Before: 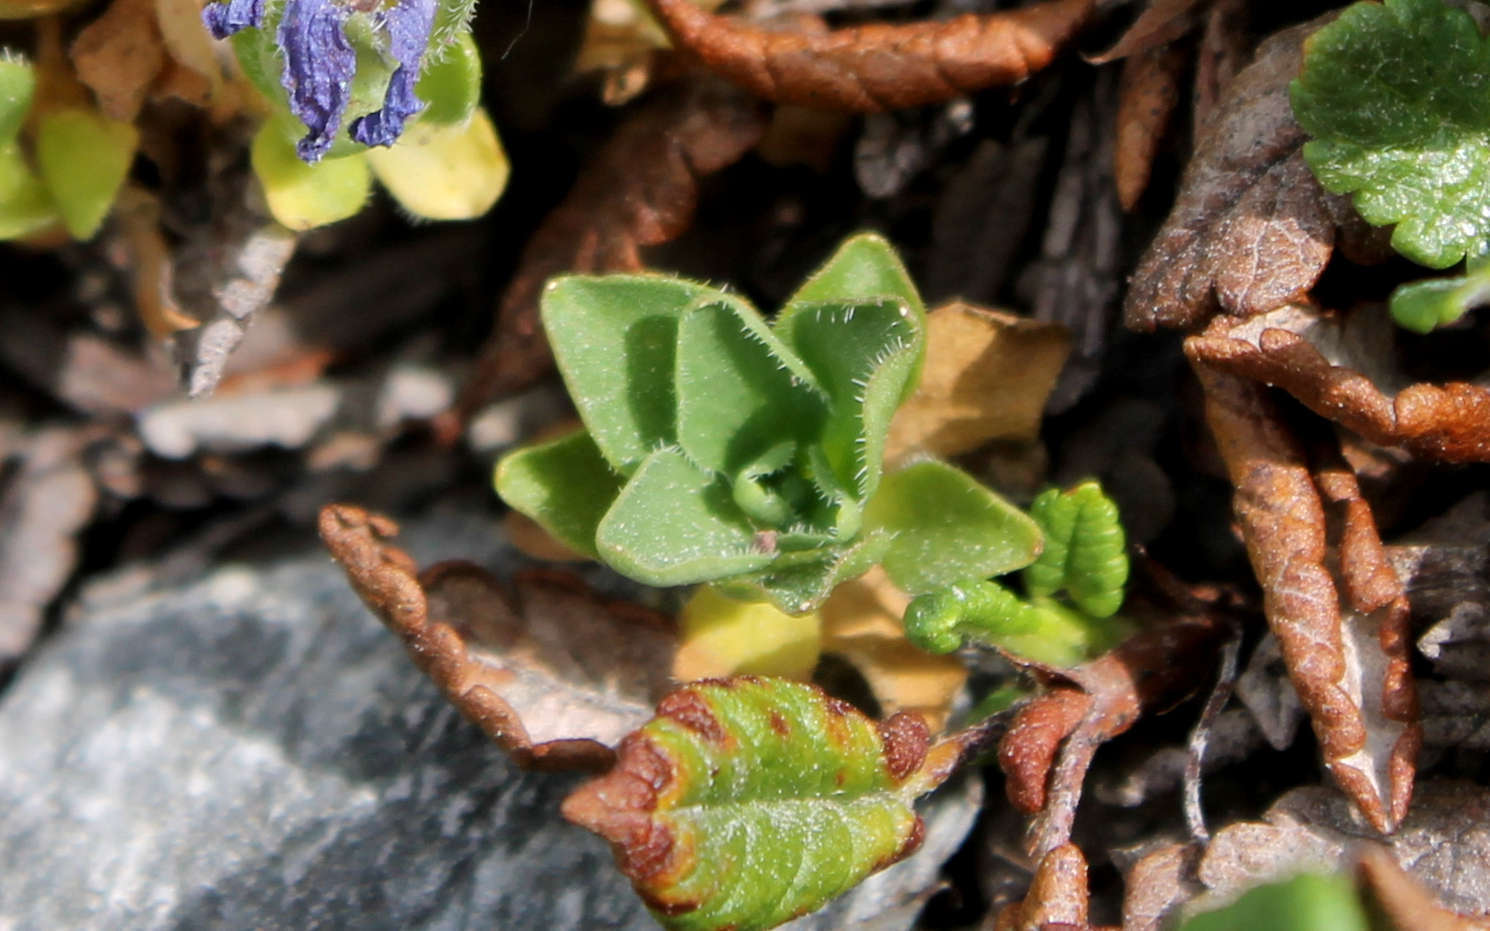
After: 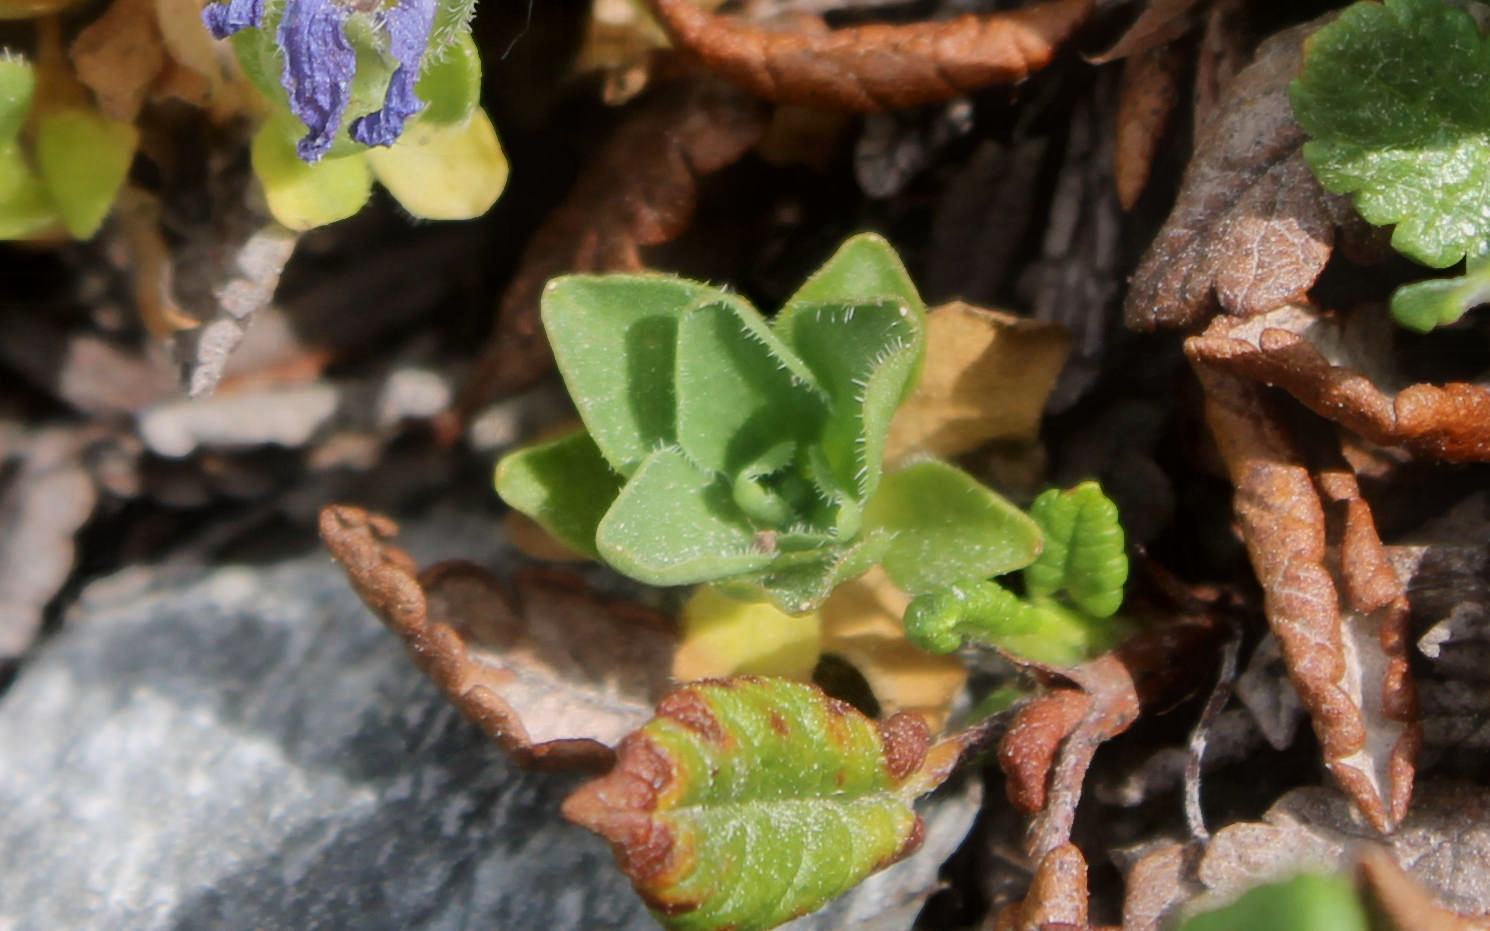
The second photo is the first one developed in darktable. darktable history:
contrast equalizer: octaves 7, y [[0.6 ×6], [0.55 ×6], [0 ×6], [0 ×6], [0 ×6]], mix -1
local contrast: detail 130%
